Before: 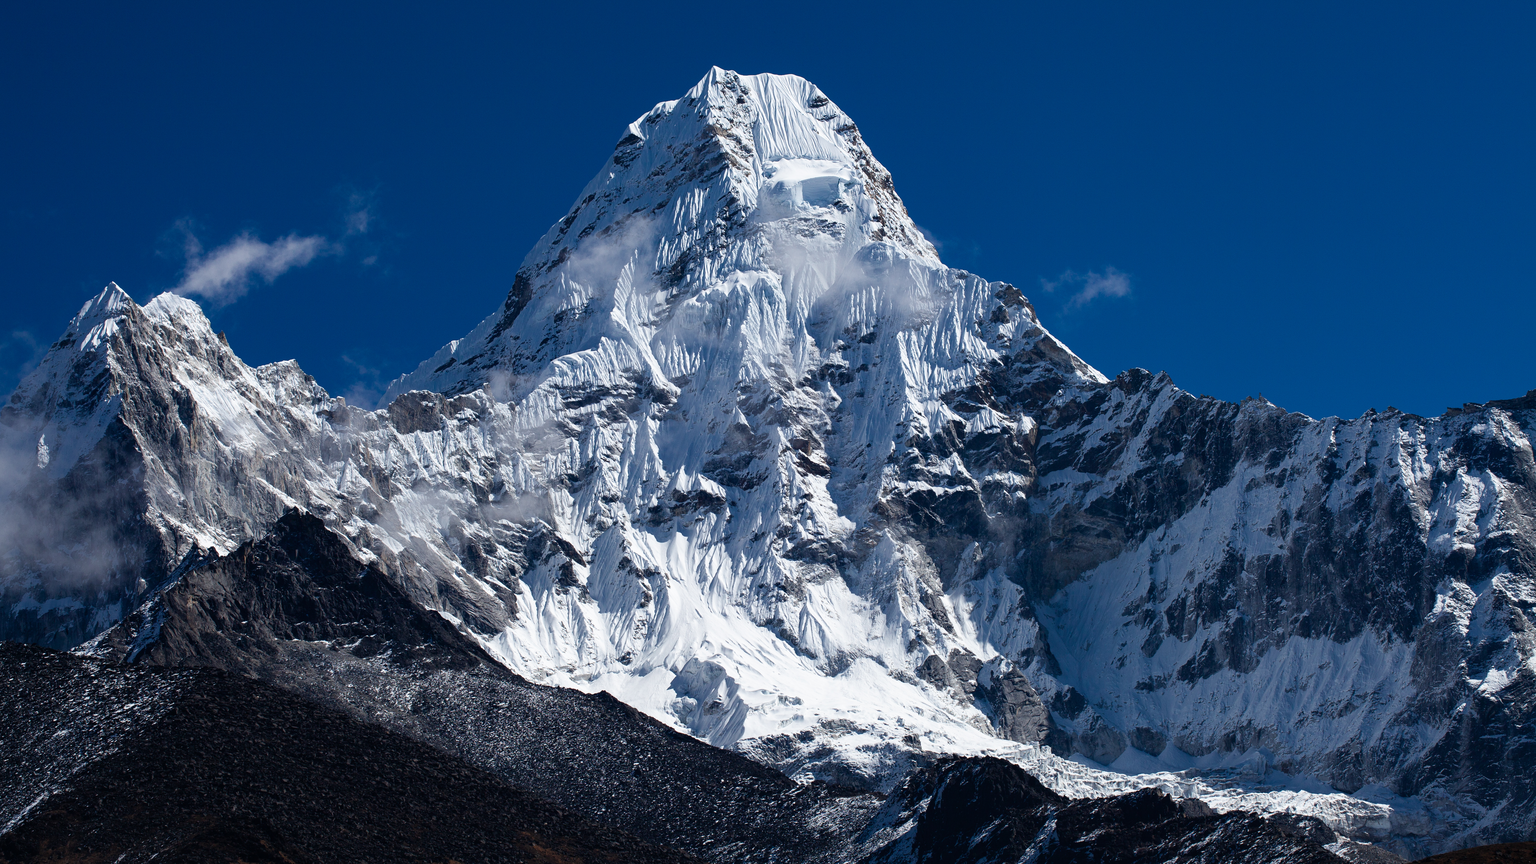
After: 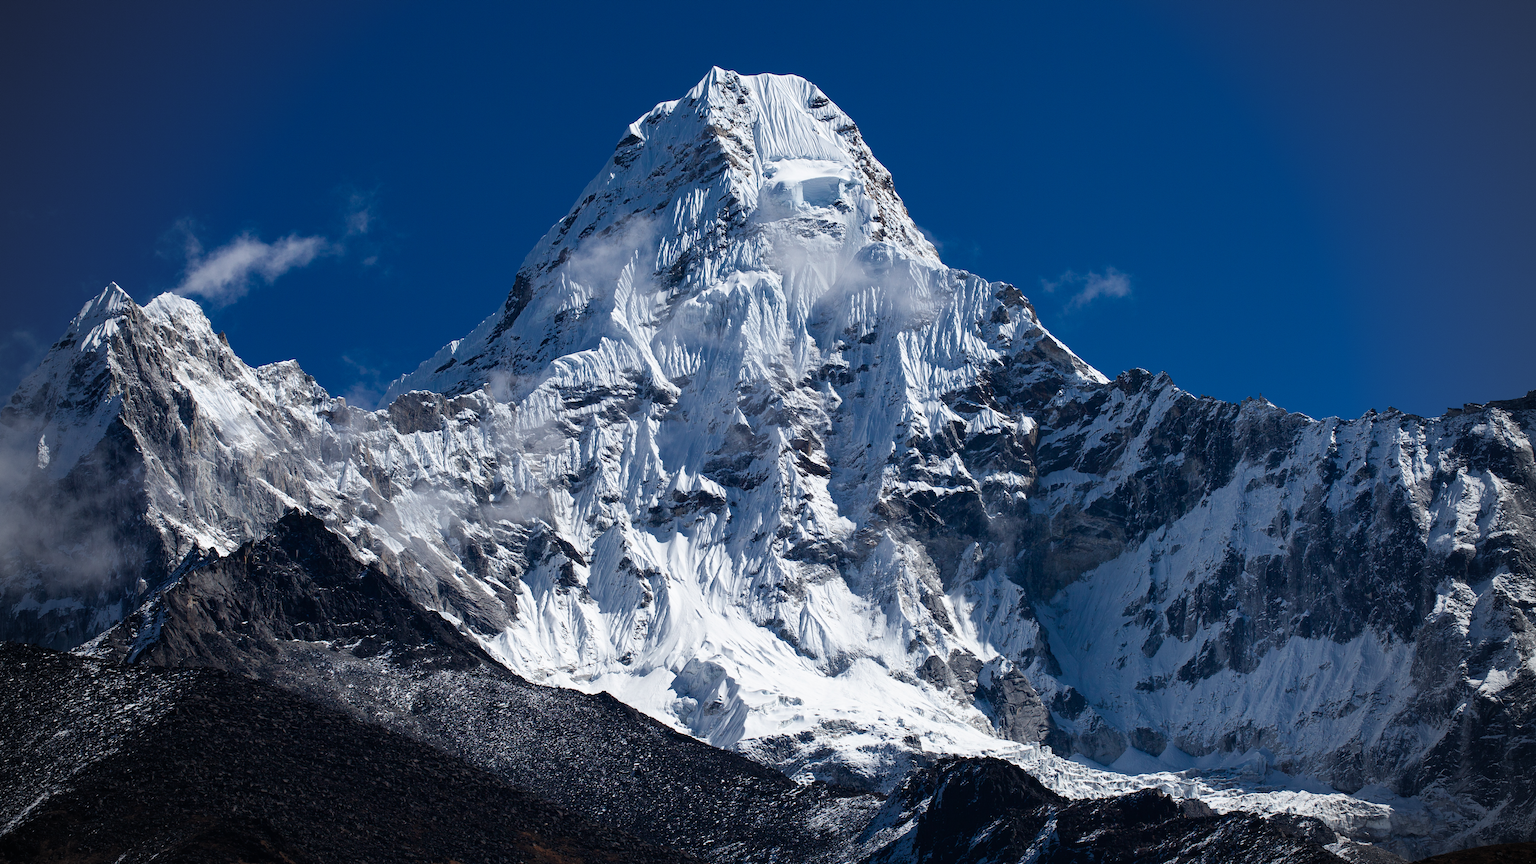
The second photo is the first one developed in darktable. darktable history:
vignetting: fall-off start 75.6%, width/height ratio 1.086, unbound false
